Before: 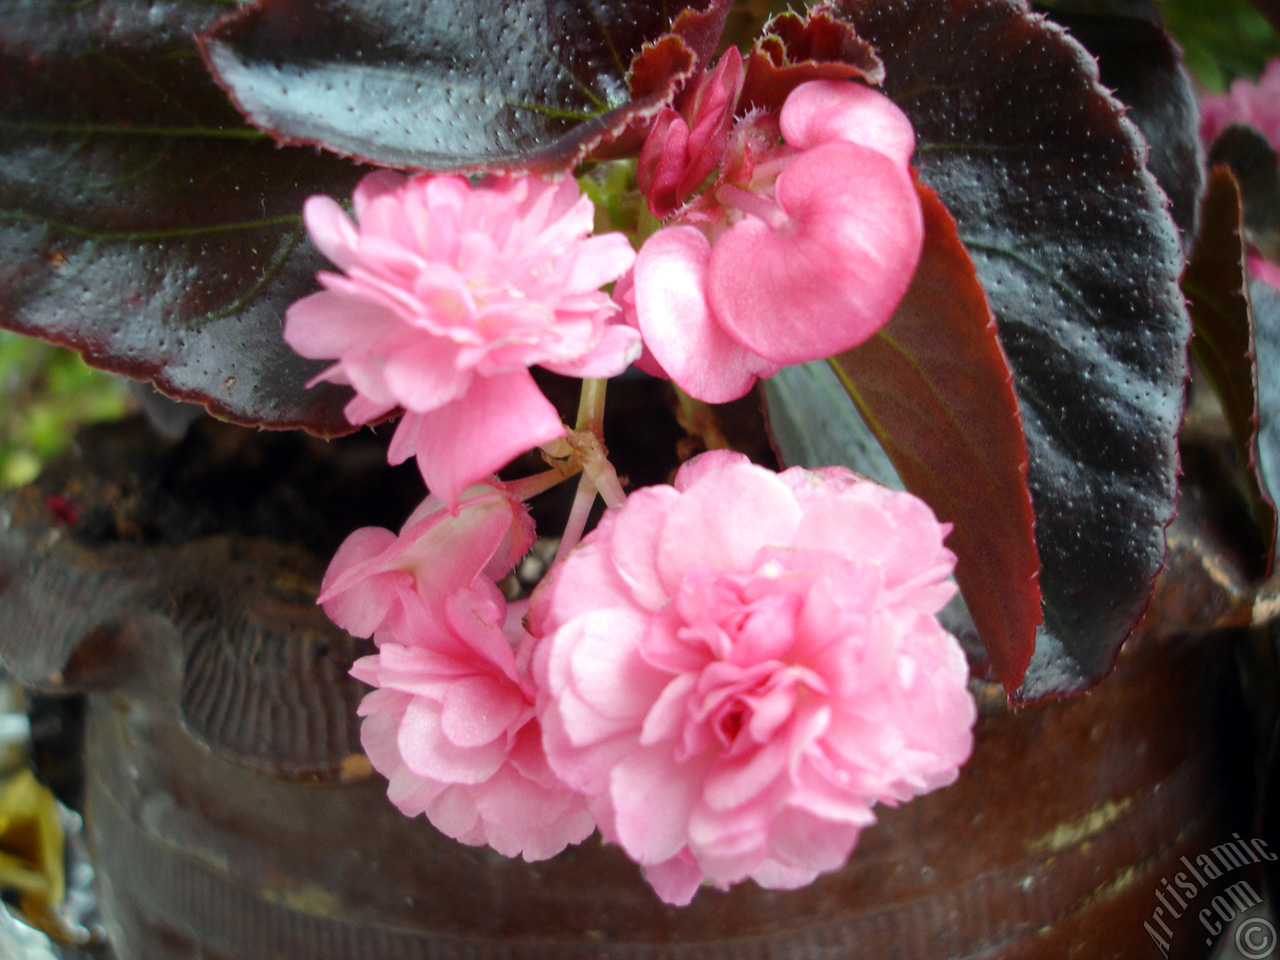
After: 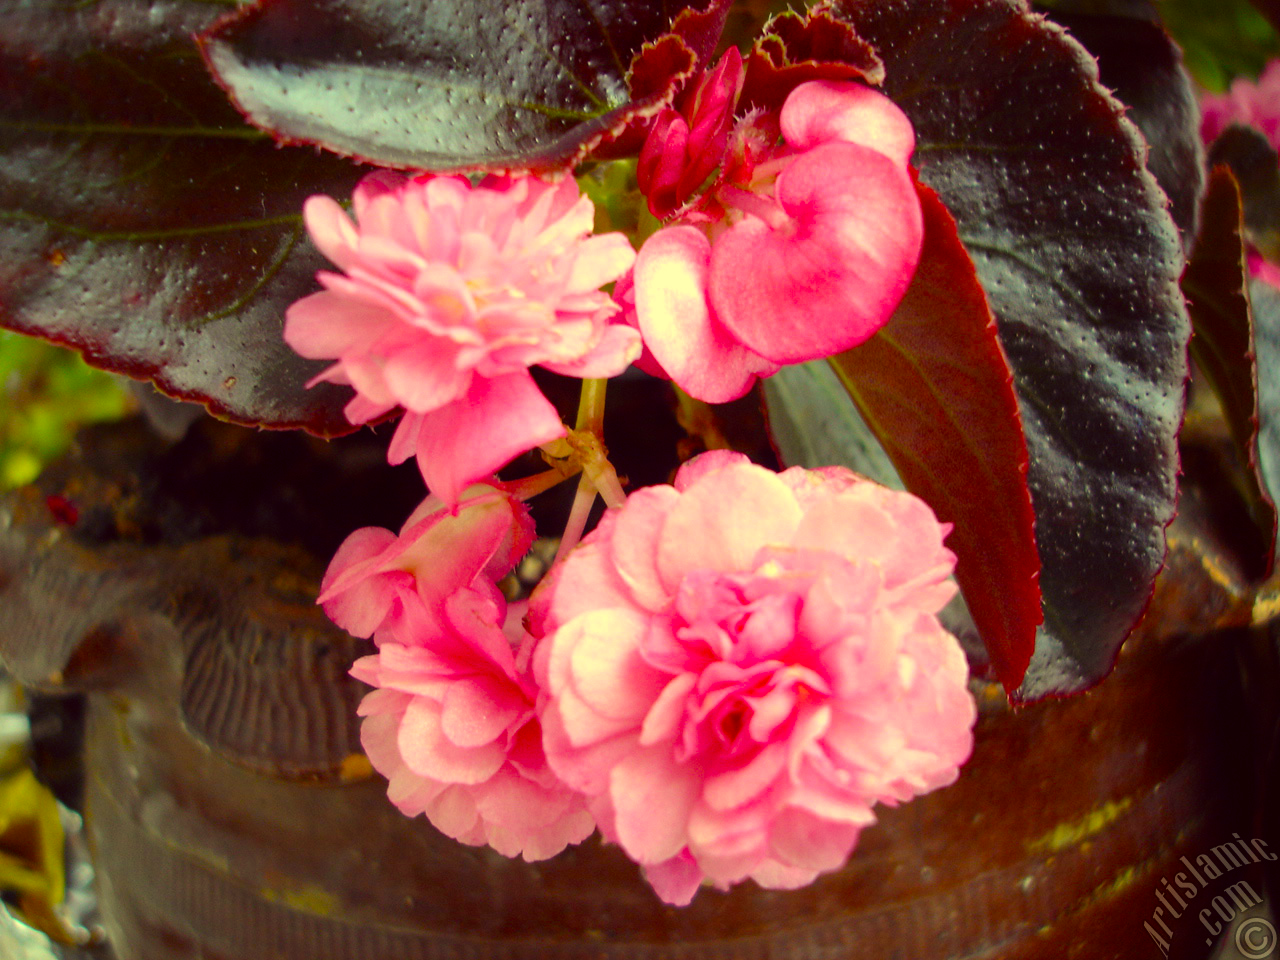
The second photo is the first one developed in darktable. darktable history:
color correction: highlights a* -0.482, highlights b* 40, shadows a* 9.8, shadows b* -0.161
white balance: emerald 1
color balance rgb: linear chroma grading › global chroma 15%, perceptual saturation grading › global saturation 30%
